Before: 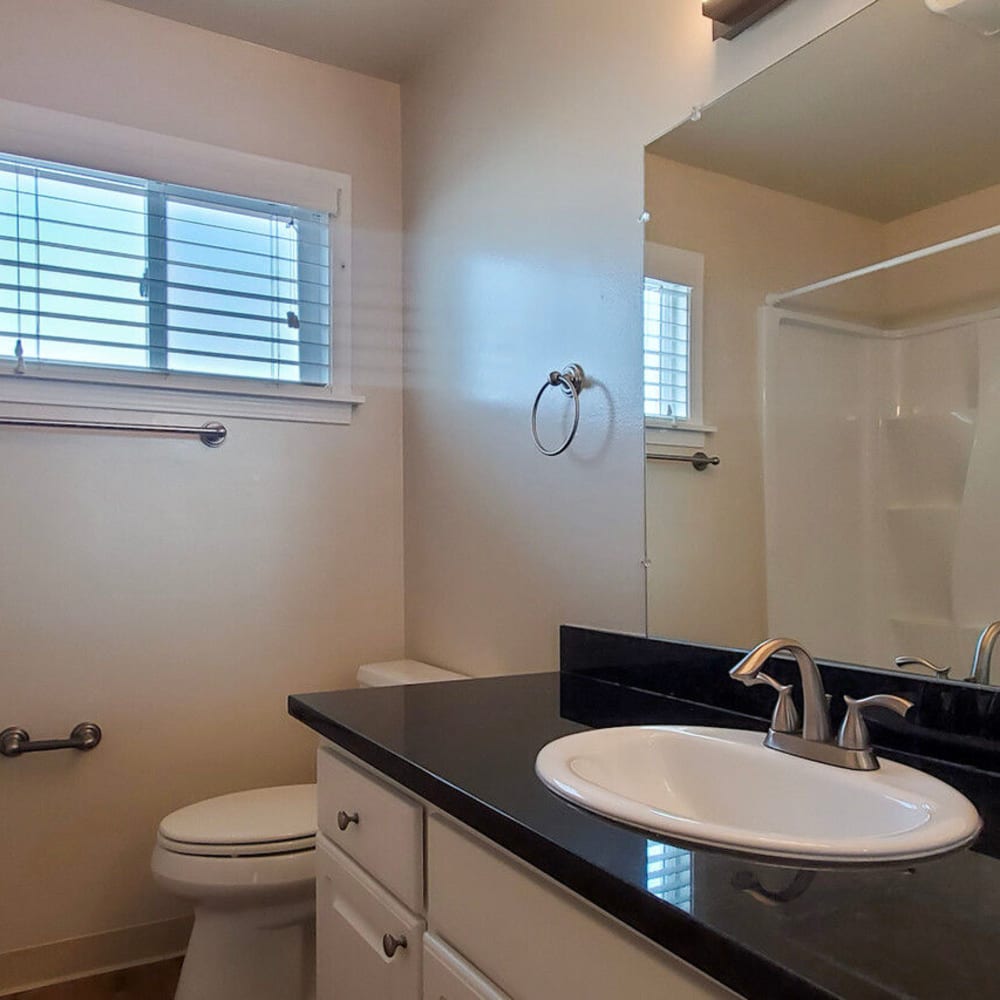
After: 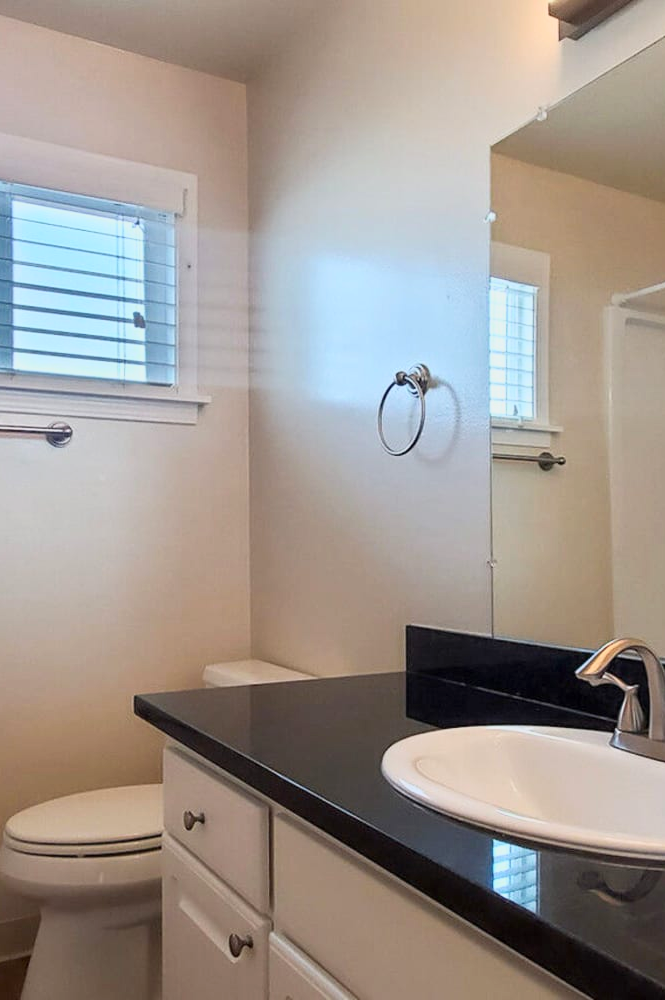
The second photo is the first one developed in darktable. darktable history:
contrast brightness saturation: contrast 0.008, saturation -0.054
crop and rotate: left 15.447%, right 17.996%
base curve: curves: ch0 [(0, 0) (0.088, 0.125) (0.176, 0.251) (0.354, 0.501) (0.613, 0.749) (1, 0.877)]
